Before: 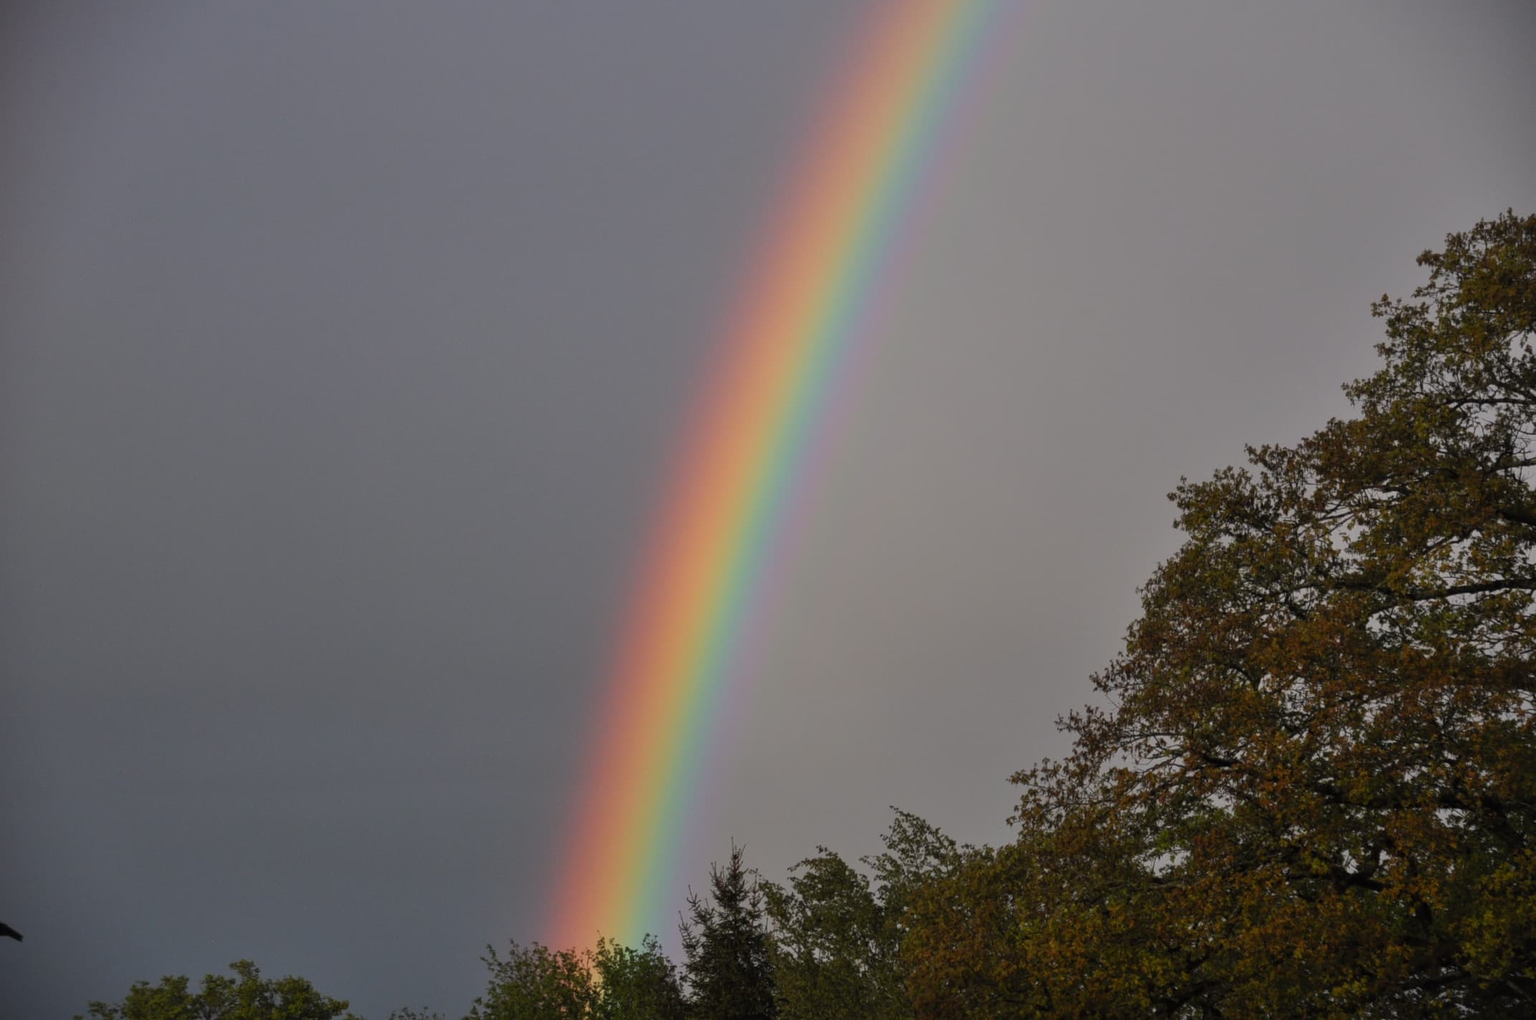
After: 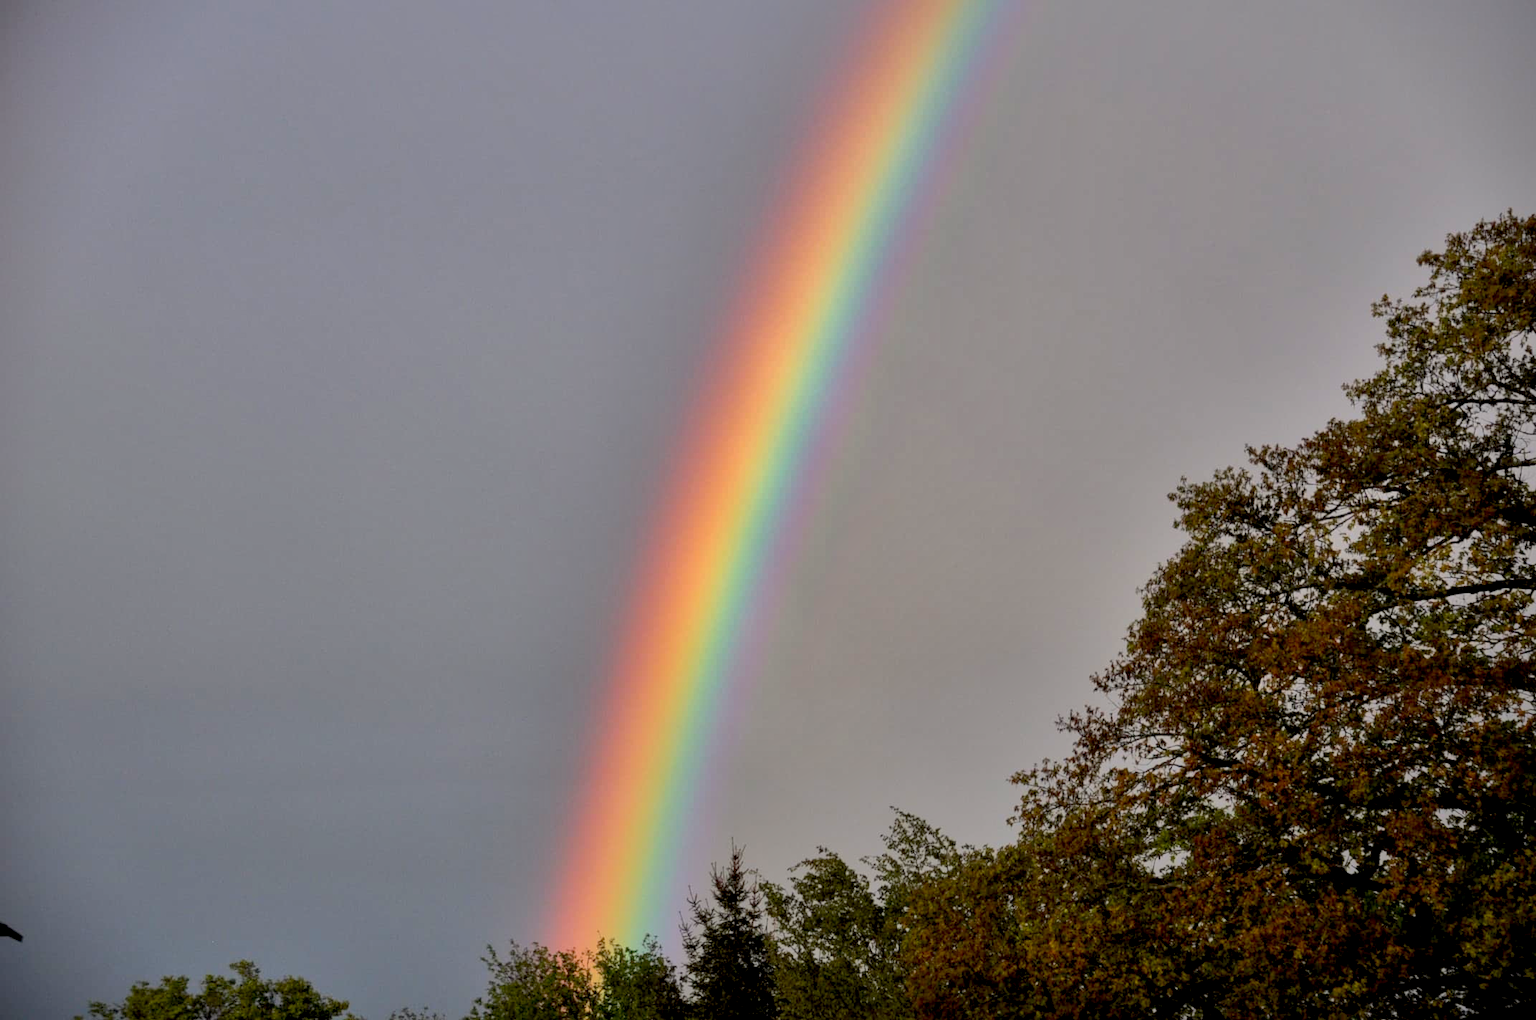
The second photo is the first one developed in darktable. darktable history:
shadows and highlights: shadows -19.92, highlights -73.11
exposure: black level correction 0.01, exposure 1 EV, compensate highlight preservation false
